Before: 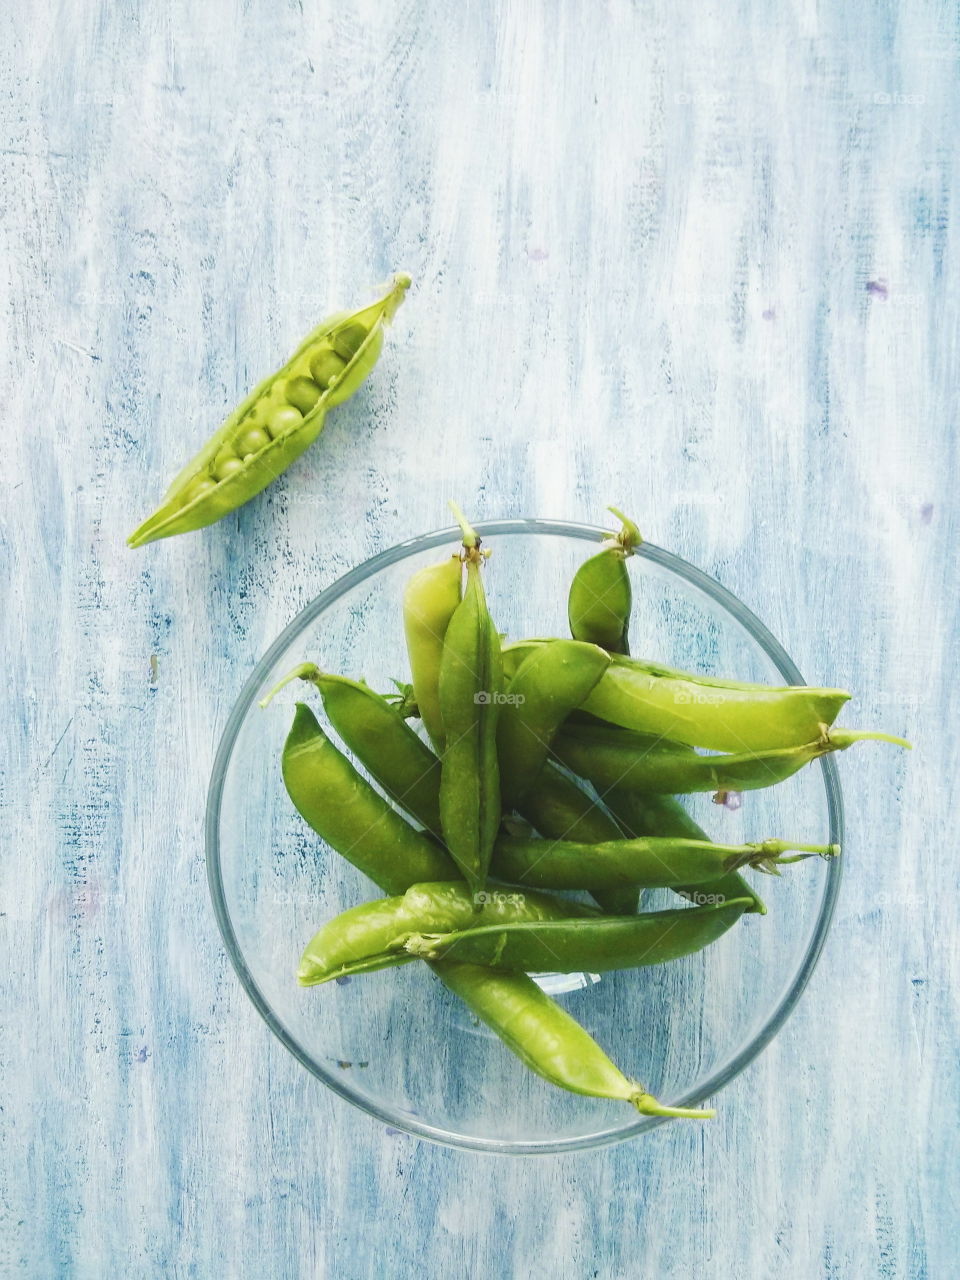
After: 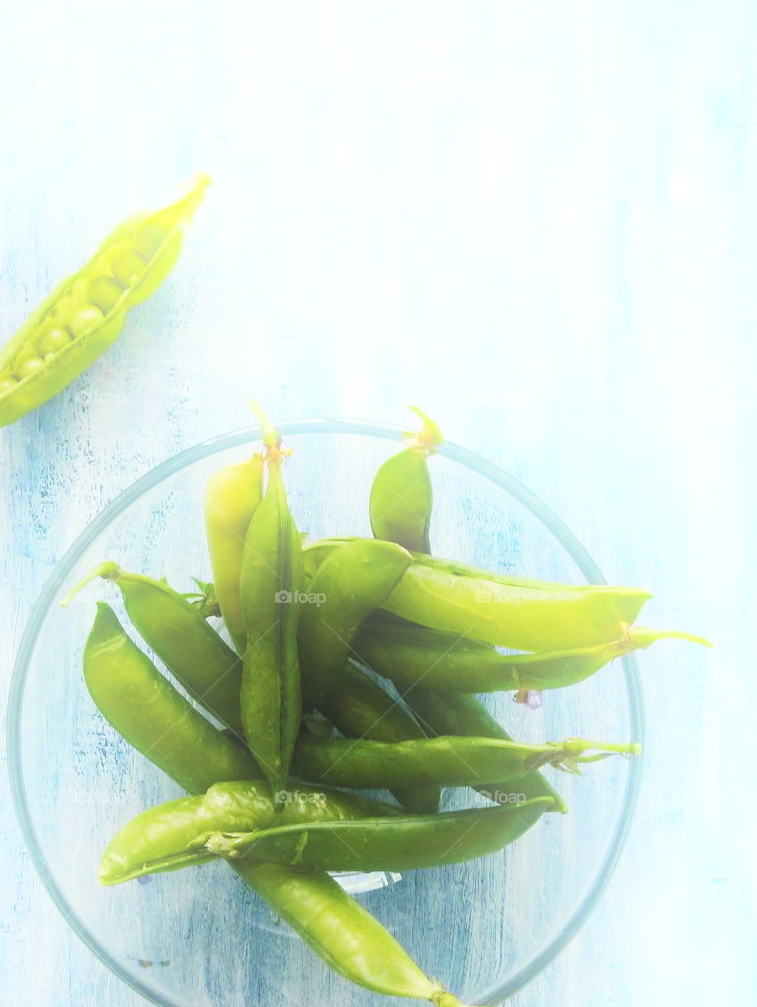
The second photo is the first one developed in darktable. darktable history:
crop and rotate: left 20.74%, top 7.912%, right 0.375%, bottom 13.378%
bloom: on, module defaults
